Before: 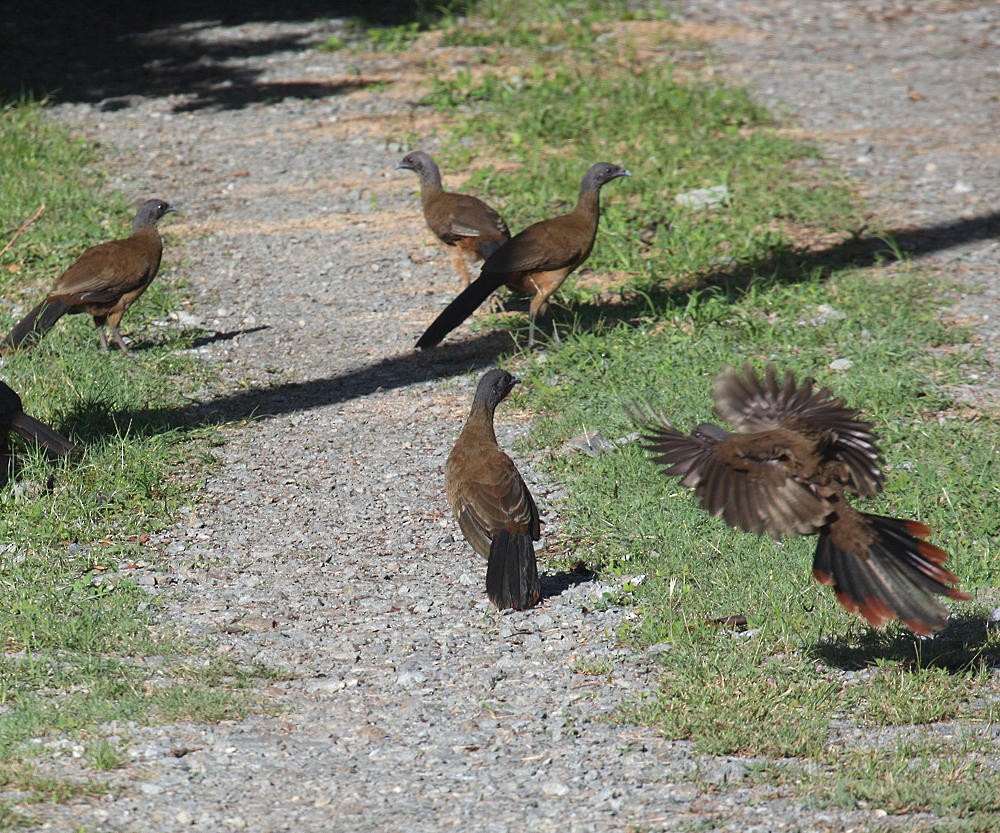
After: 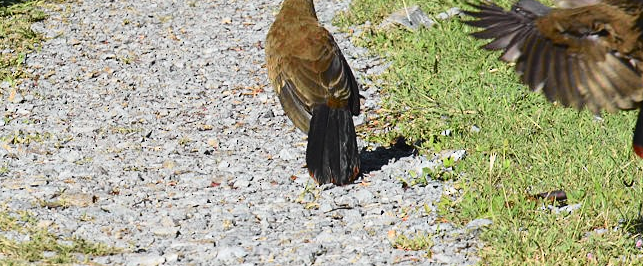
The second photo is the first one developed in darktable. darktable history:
crop: left 18.091%, top 51.13%, right 17.525%, bottom 16.85%
tone curve: curves: ch0 [(0, 0.012) (0.037, 0.03) (0.123, 0.092) (0.19, 0.157) (0.269, 0.27) (0.48, 0.57) (0.595, 0.695) (0.718, 0.823) (0.855, 0.913) (1, 0.982)]; ch1 [(0, 0) (0.243, 0.245) (0.422, 0.415) (0.493, 0.495) (0.508, 0.506) (0.536, 0.542) (0.569, 0.611) (0.611, 0.662) (0.769, 0.807) (1, 1)]; ch2 [(0, 0) (0.249, 0.216) (0.349, 0.321) (0.424, 0.442) (0.476, 0.483) (0.498, 0.499) (0.517, 0.519) (0.532, 0.56) (0.569, 0.624) (0.614, 0.667) (0.706, 0.757) (0.808, 0.809) (0.991, 0.968)], color space Lab, independent channels, preserve colors none
